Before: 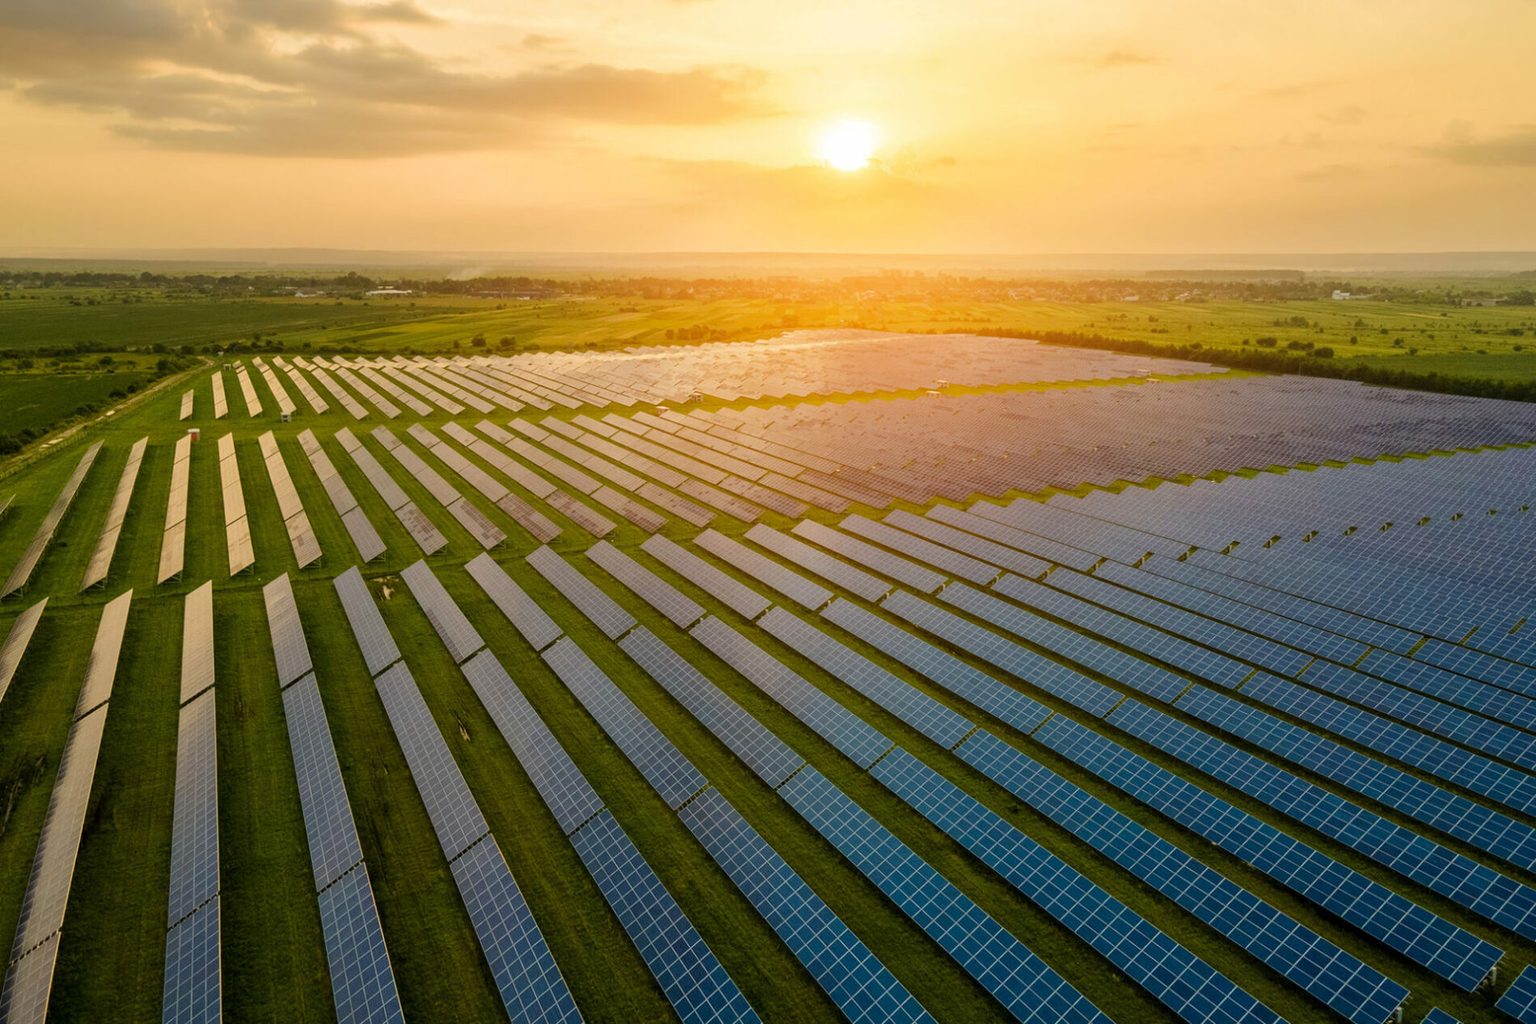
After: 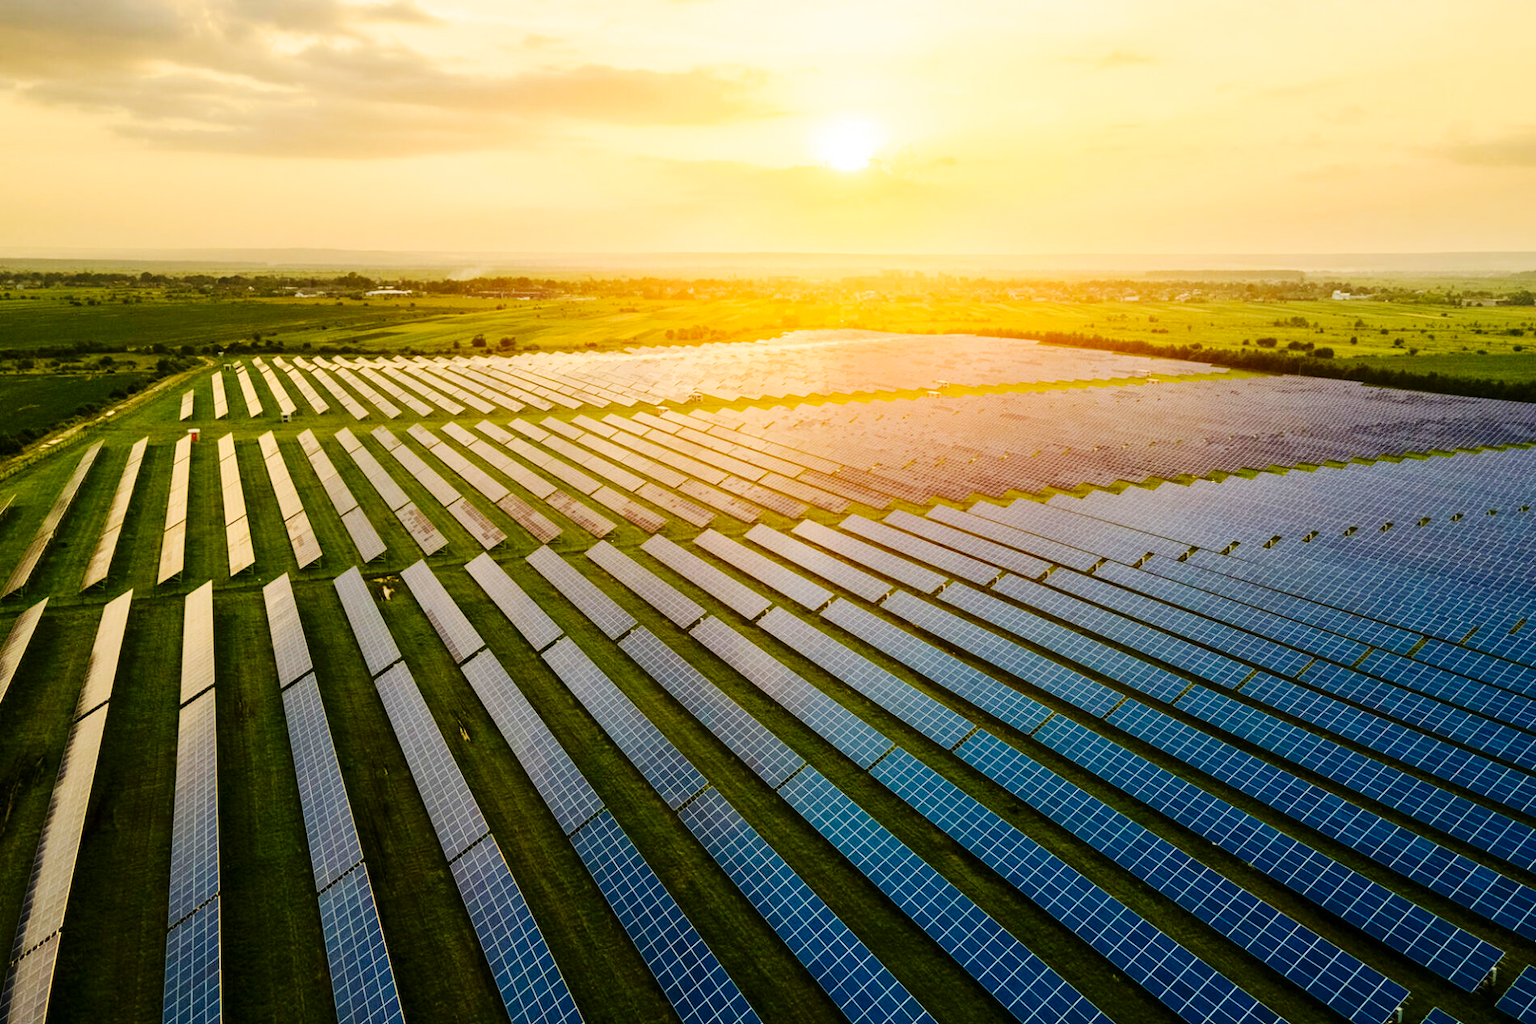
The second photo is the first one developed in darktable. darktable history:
contrast brightness saturation: contrast 0.144
exposure: black level correction 0, exposure 0 EV, compensate highlight preservation false
base curve: curves: ch0 [(0, 0) (0.036, 0.025) (0.121, 0.166) (0.206, 0.329) (0.605, 0.79) (1, 1)], preserve colors none
